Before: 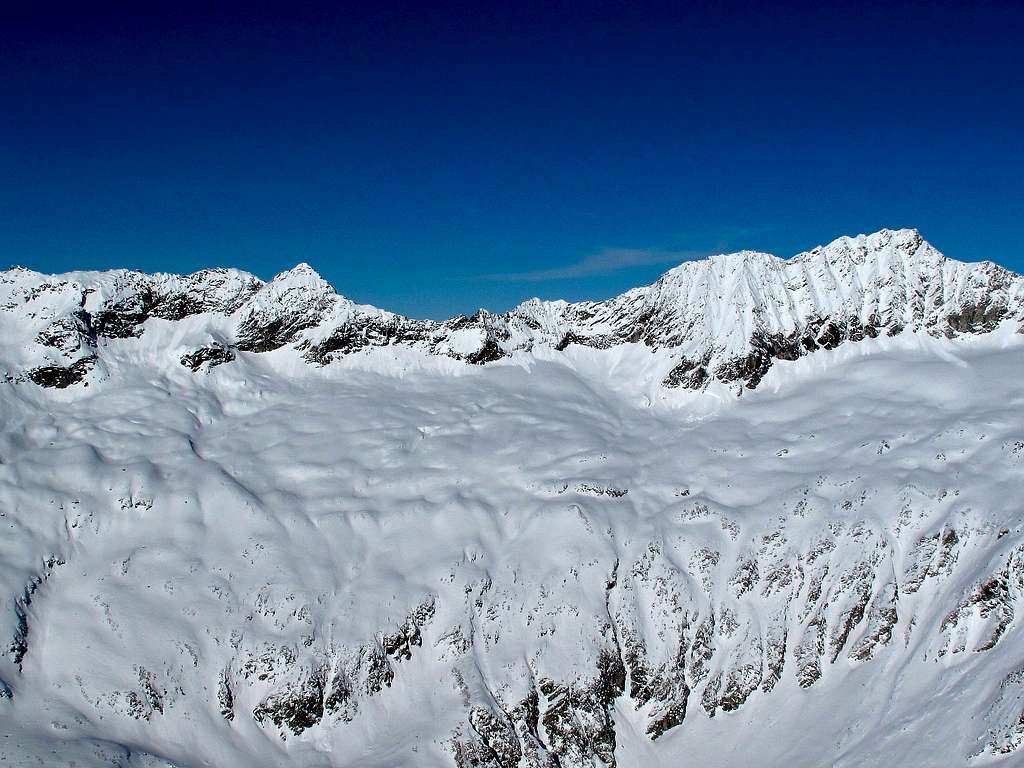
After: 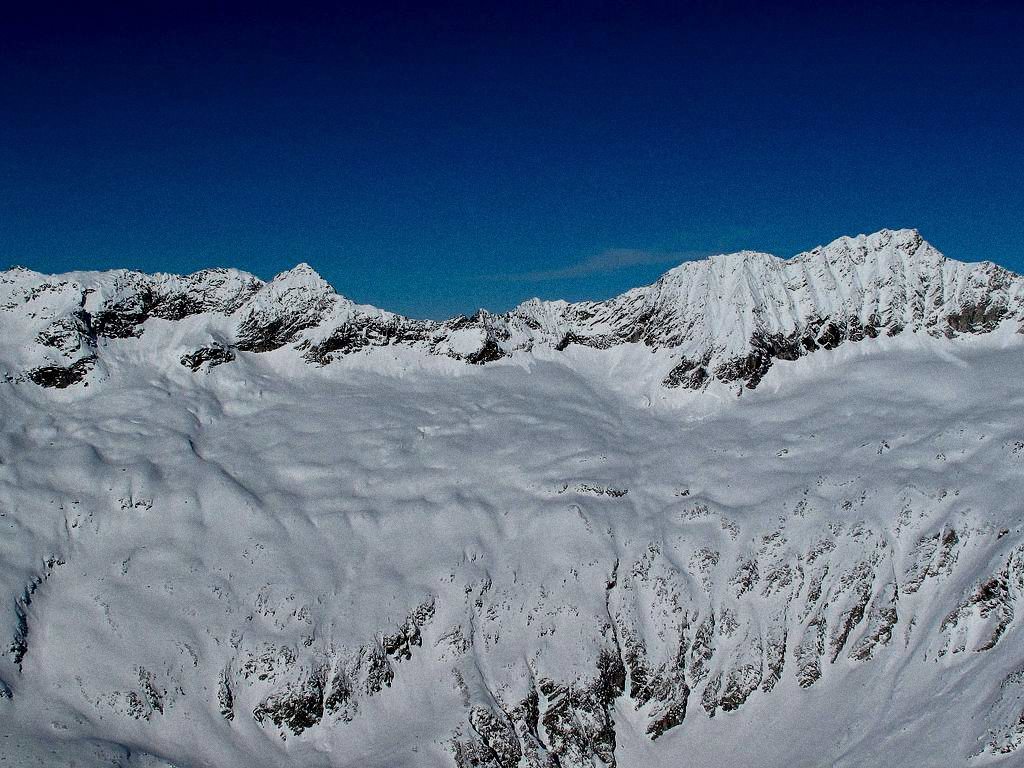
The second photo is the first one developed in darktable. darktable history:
grain: coarseness 0.47 ISO
exposure: exposure -0.582 EV, compensate highlight preservation false
